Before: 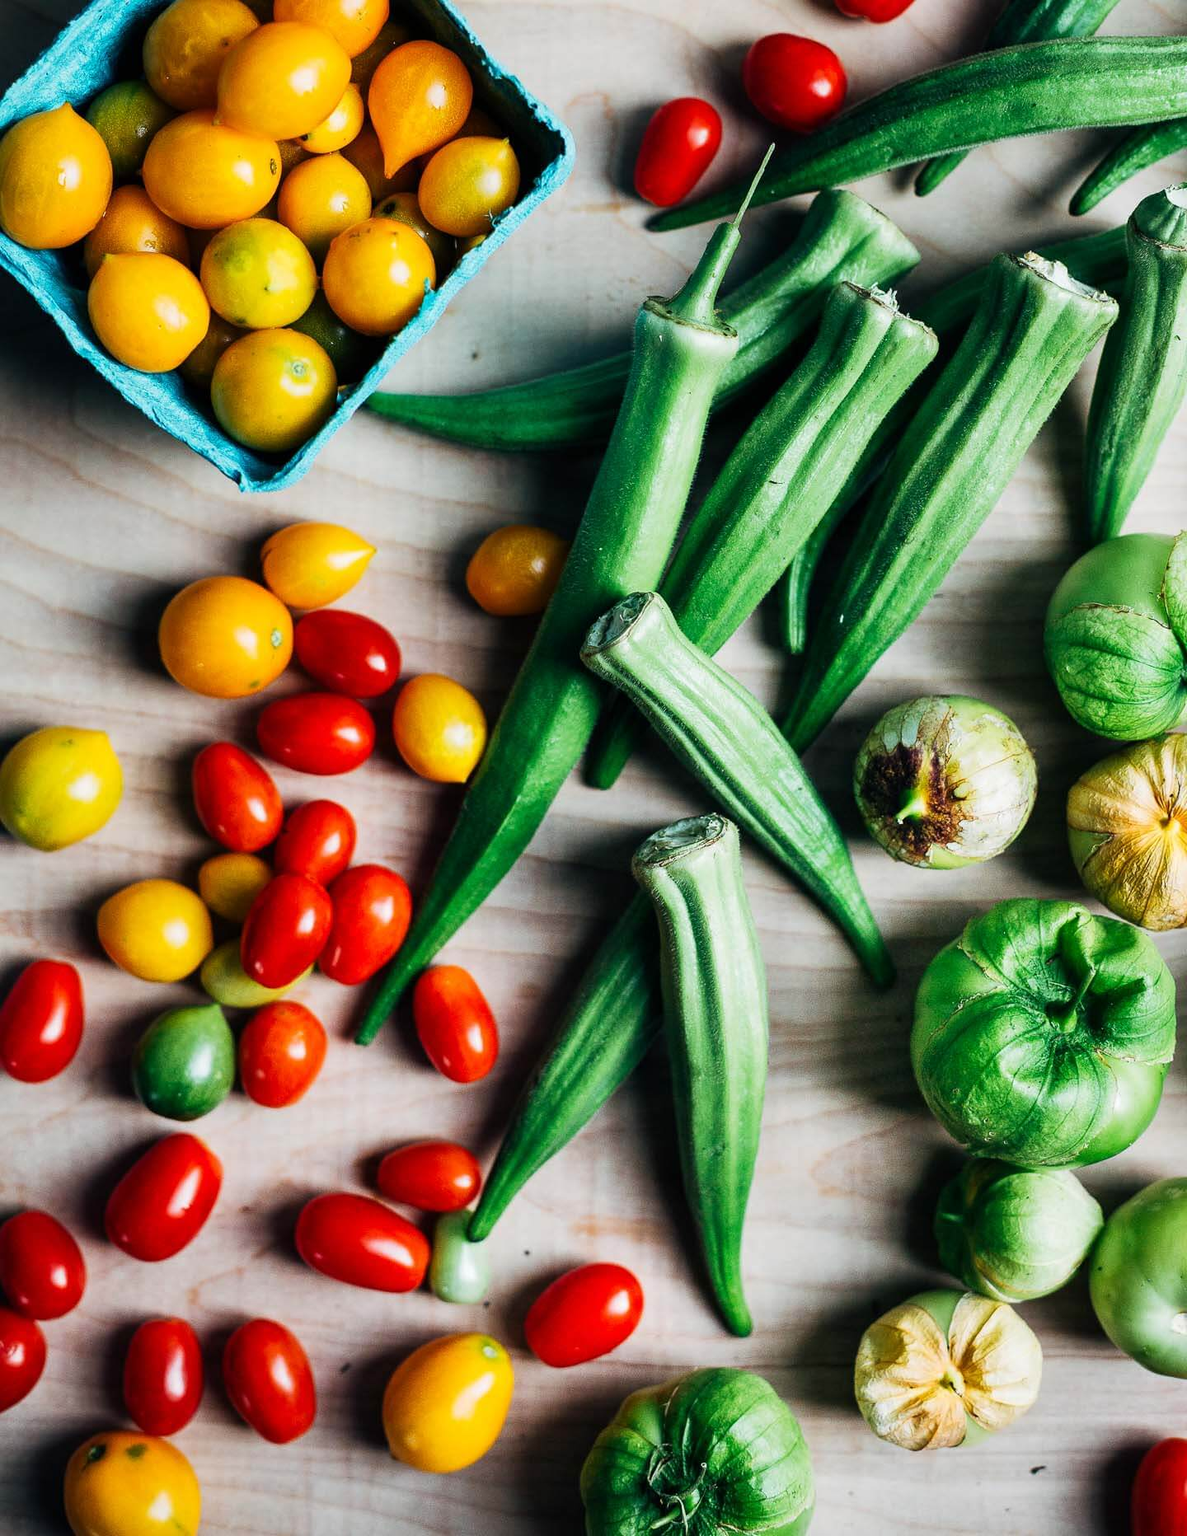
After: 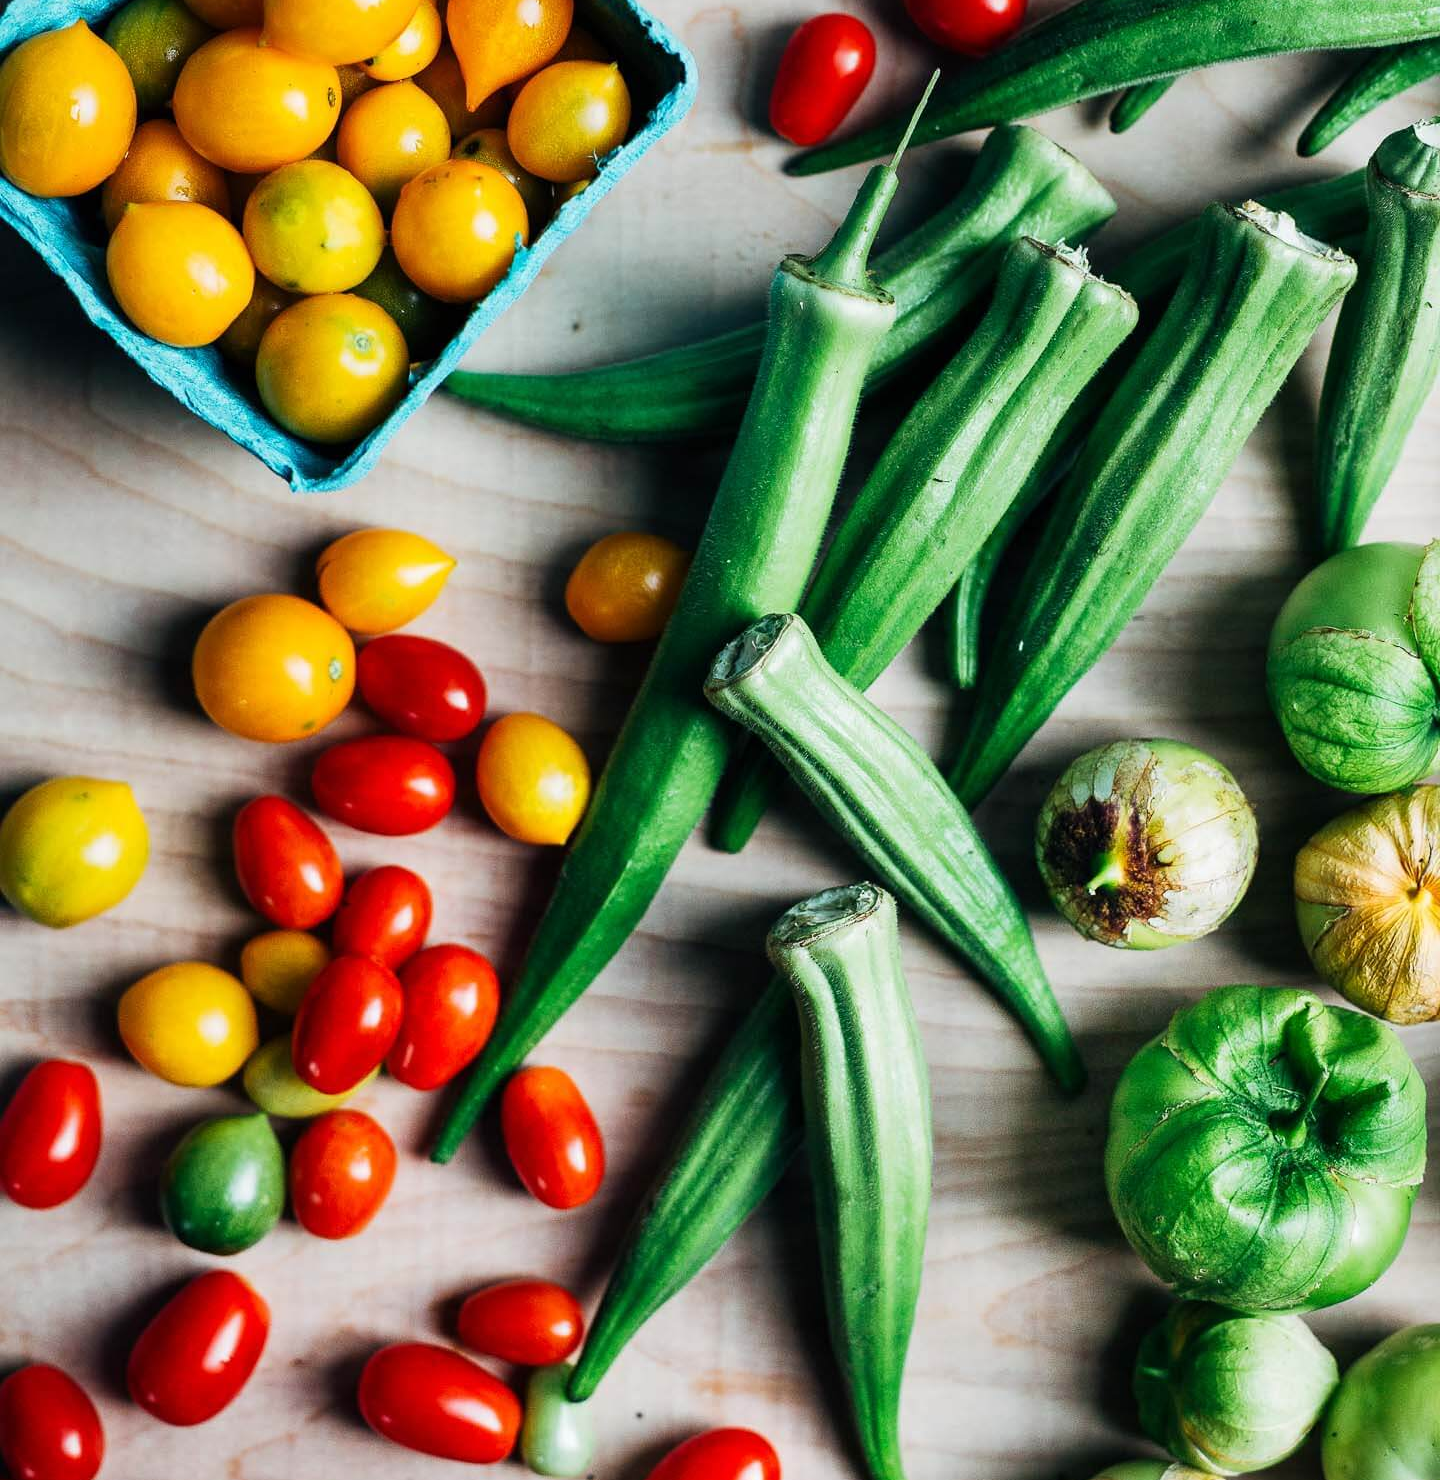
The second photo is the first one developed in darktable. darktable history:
crop and rotate: top 5.651%, bottom 14.908%
